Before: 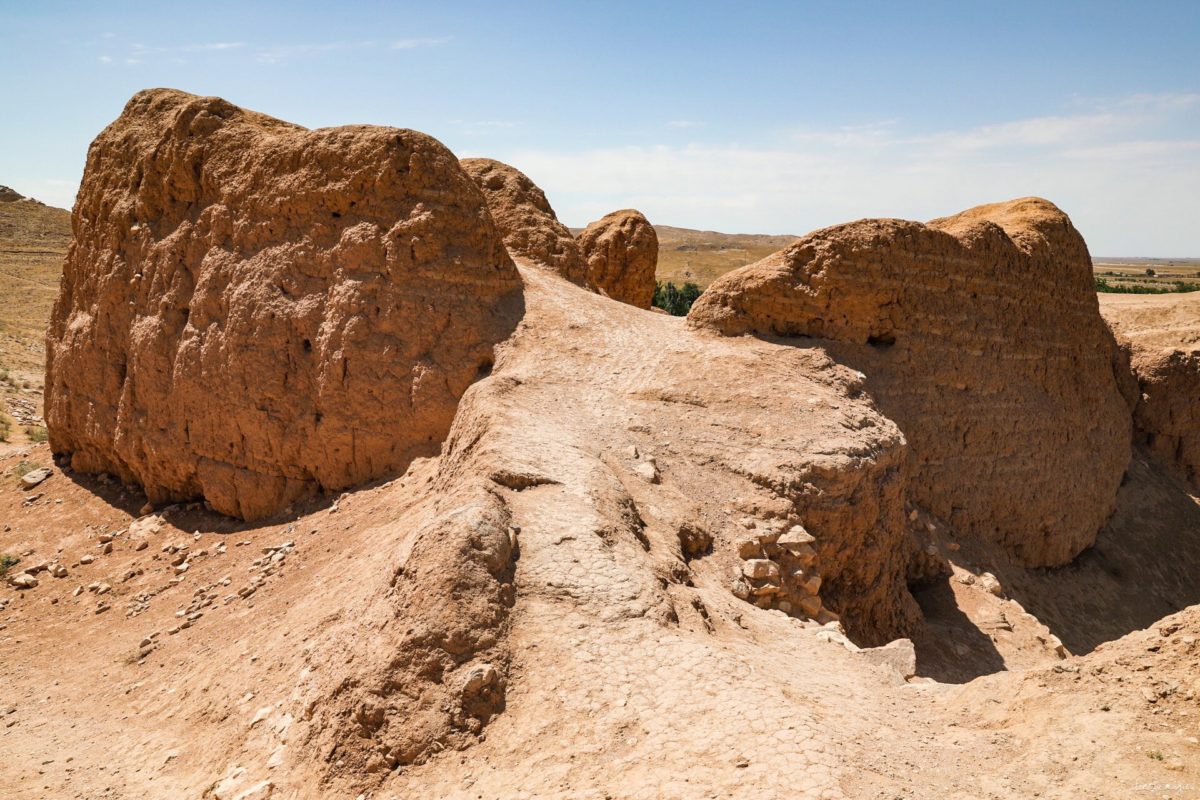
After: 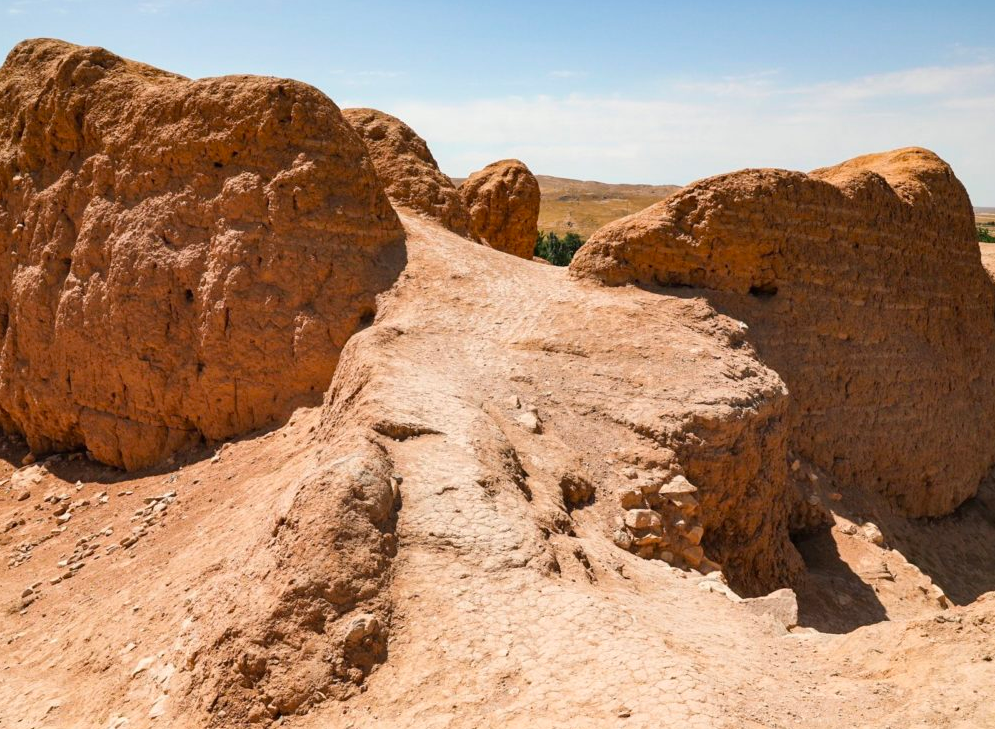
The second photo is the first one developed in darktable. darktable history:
crop: left 9.837%, top 6.28%, right 7.234%, bottom 2.517%
